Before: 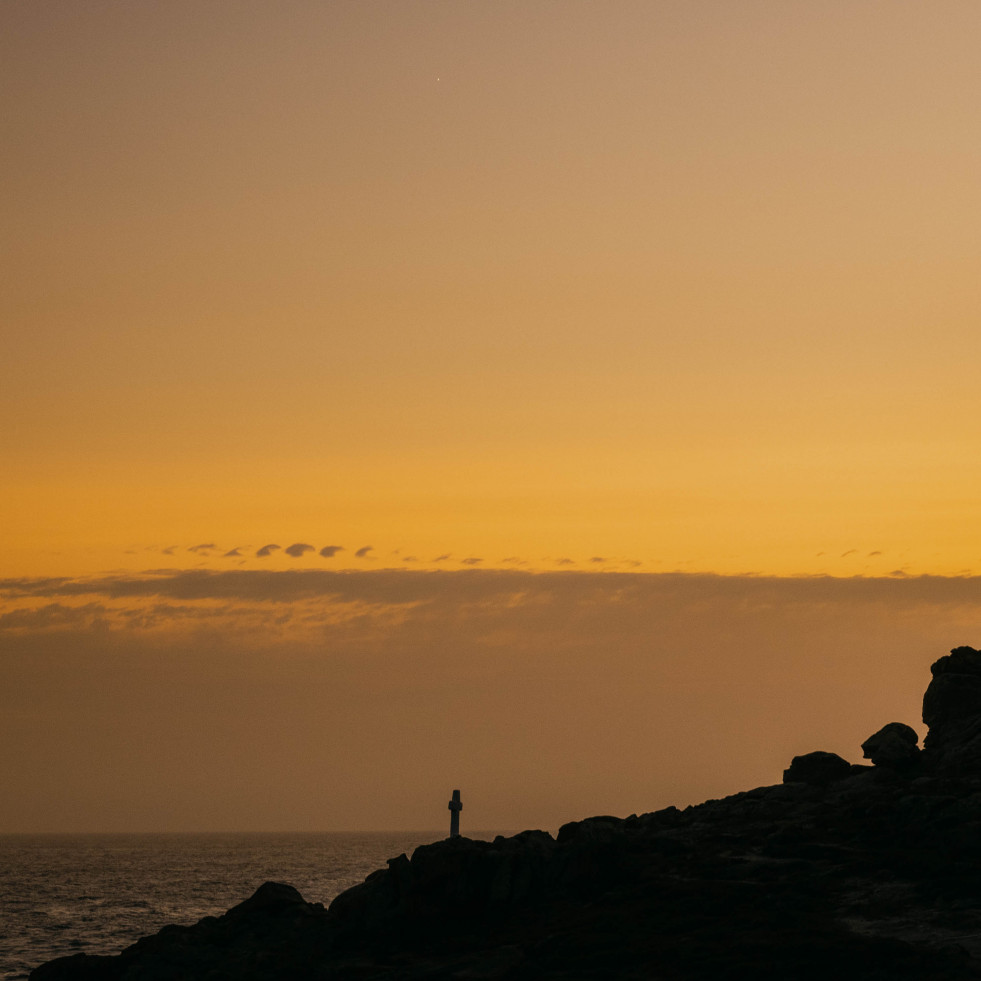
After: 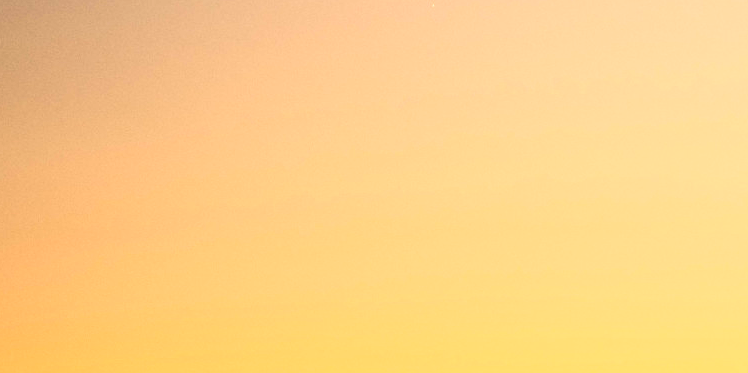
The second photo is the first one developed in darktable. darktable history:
crop: left 0.579%, top 7.627%, right 23.167%, bottom 54.275%
rgb curve: curves: ch0 [(0, 0) (0.21, 0.15) (0.24, 0.21) (0.5, 0.75) (0.75, 0.96) (0.89, 0.99) (1, 1)]; ch1 [(0, 0.02) (0.21, 0.13) (0.25, 0.2) (0.5, 0.67) (0.75, 0.9) (0.89, 0.97) (1, 1)]; ch2 [(0, 0.02) (0.21, 0.13) (0.25, 0.2) (0.5, 0.67) (0.75, 0.9) (0.89, 0.97) (1, 1)], compensate middle gray true
